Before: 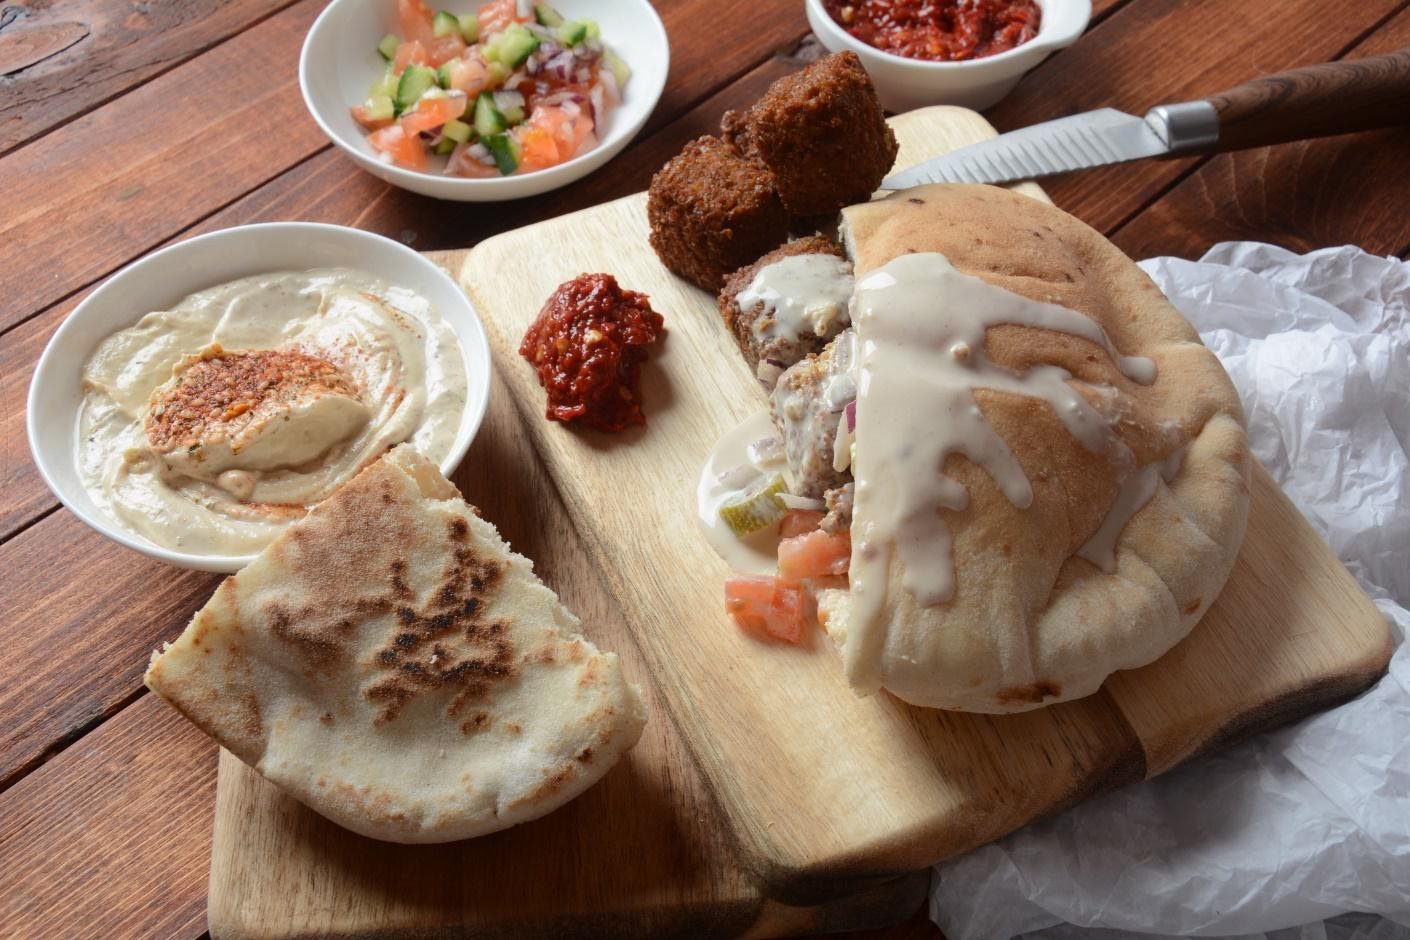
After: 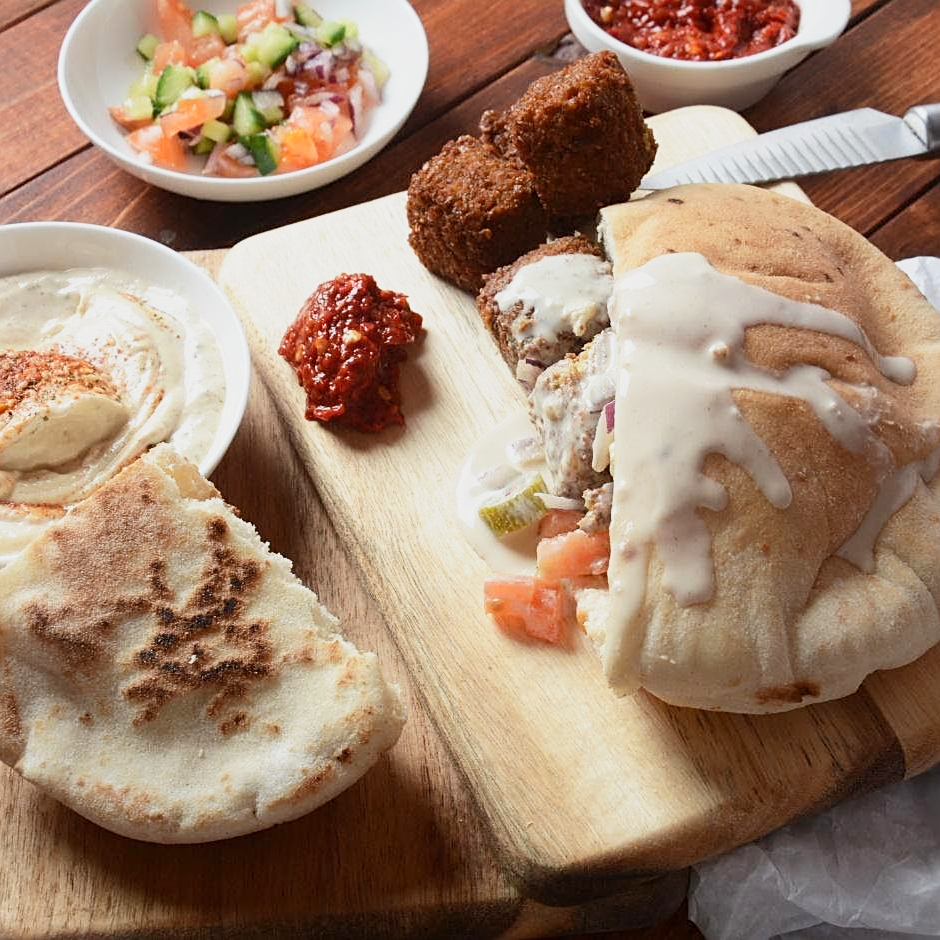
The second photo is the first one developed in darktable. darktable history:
base curve: curves: ch0 [(0, 0) (0.088, 0.125) (0.176, 0.251) (0.354, 0.501) (0.613, 0.749) (1, 0.877)], preserve colors none
crop: left 17.142%, right 16.165%
sharpen: on, module defaults
